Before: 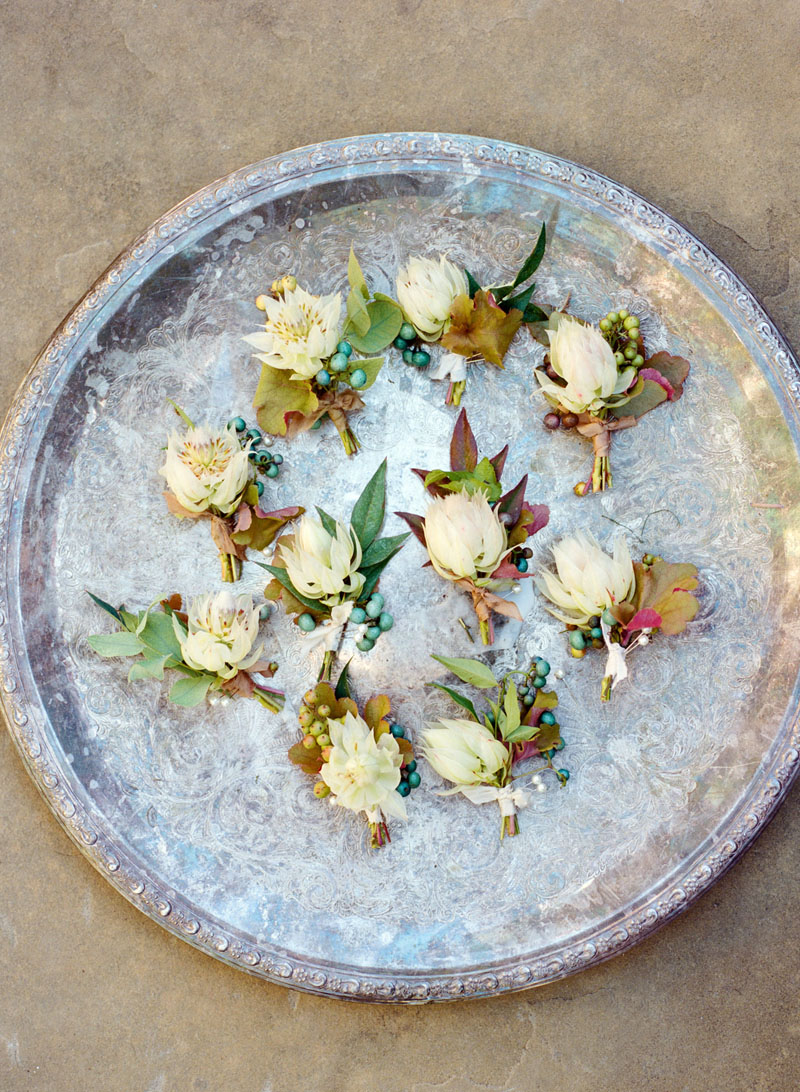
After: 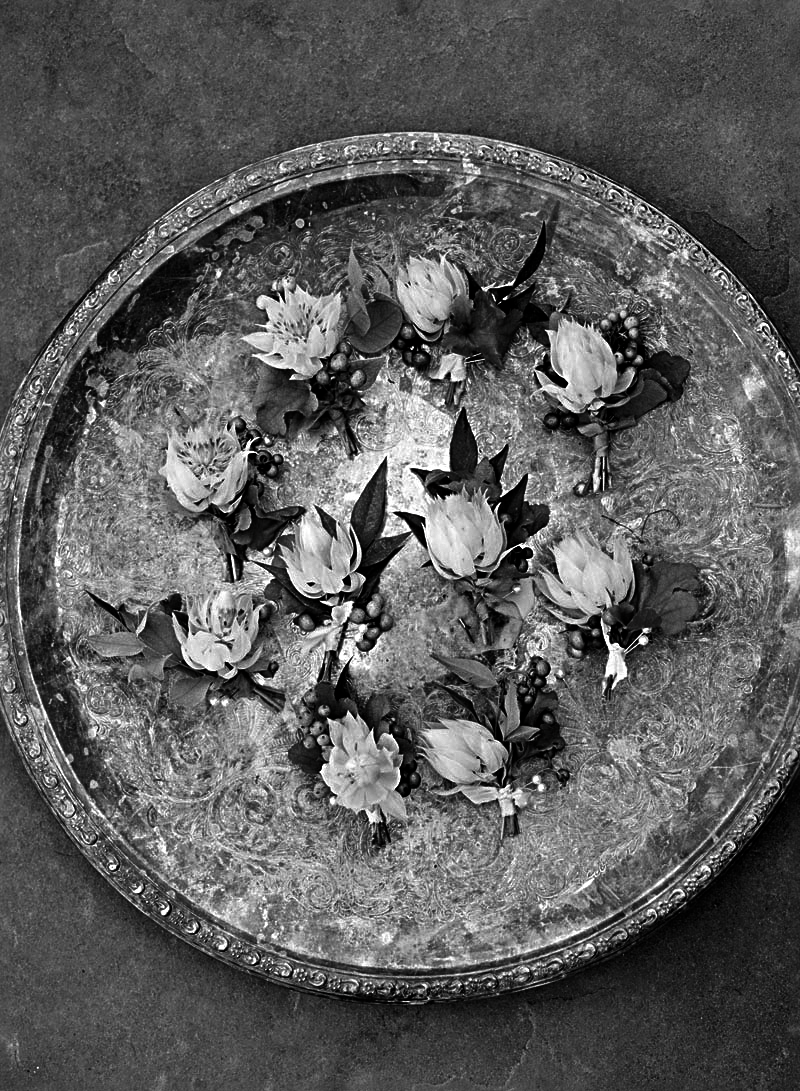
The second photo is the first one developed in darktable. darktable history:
shadows and highlights: shadows 39.48, highlights -52.7, low approximation 0.01, soften with gaussian
contrast brightness saturation: contrast 0.024, brightness -0.993, saturation -0.996
sharpen: radius 3.987
crop: bottom 0.051%
exposure: black level correction 0.001, compensate highlight preservation false
